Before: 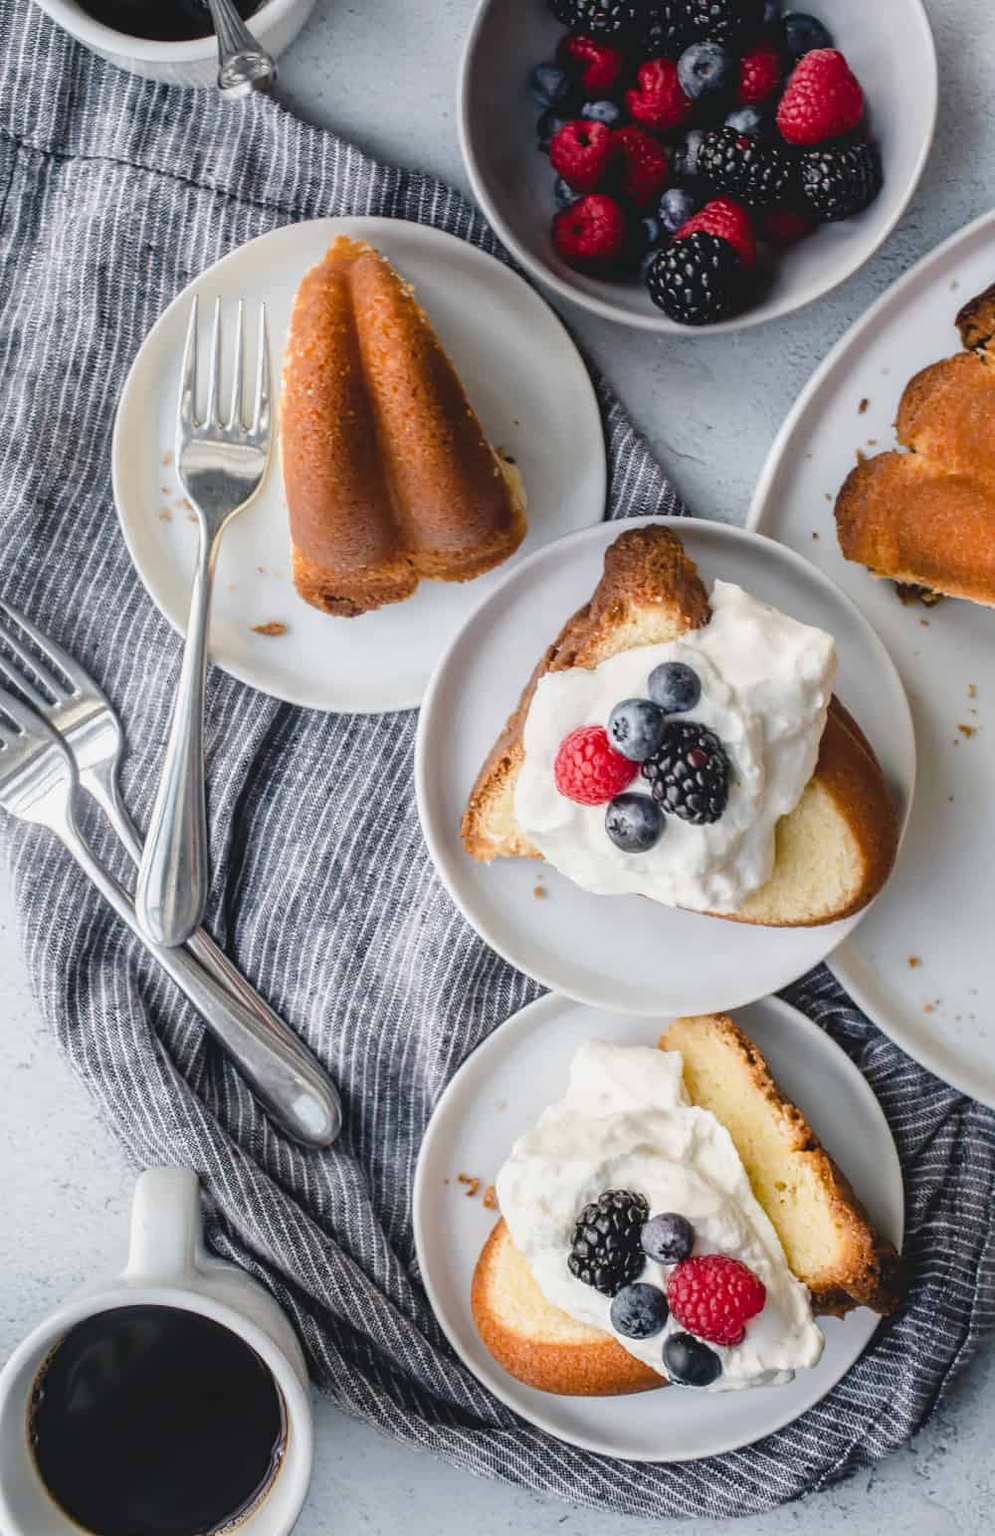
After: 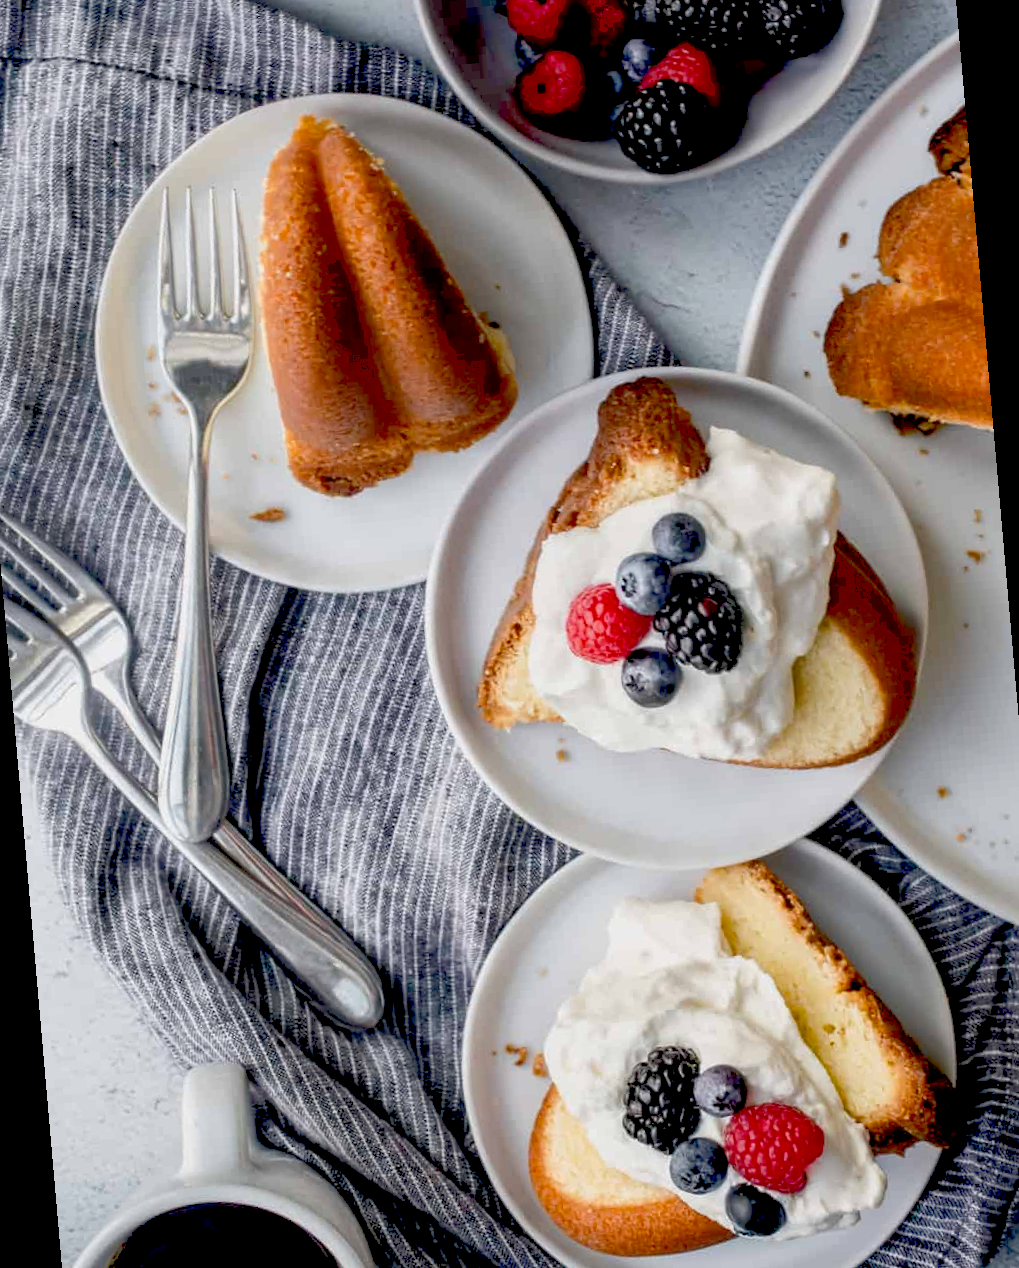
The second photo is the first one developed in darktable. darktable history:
exposure: black level correction 0.029, exposure -0.073 EV, compensate highlight preservation false
rotate and perspective: rotation -5°, crop left 0.05, crop right 0.952, crop top 0.11, crop bottom 0.89
shadows and highlights: shadows 43.06, highlights 6.94
rgb curve: curves: ch0 [(0, 0) (0.093, 0.159) (0.241, 0.265) (0.414, 0.42) (1, 1)], compensate middle gray true, preserve colors basic power
